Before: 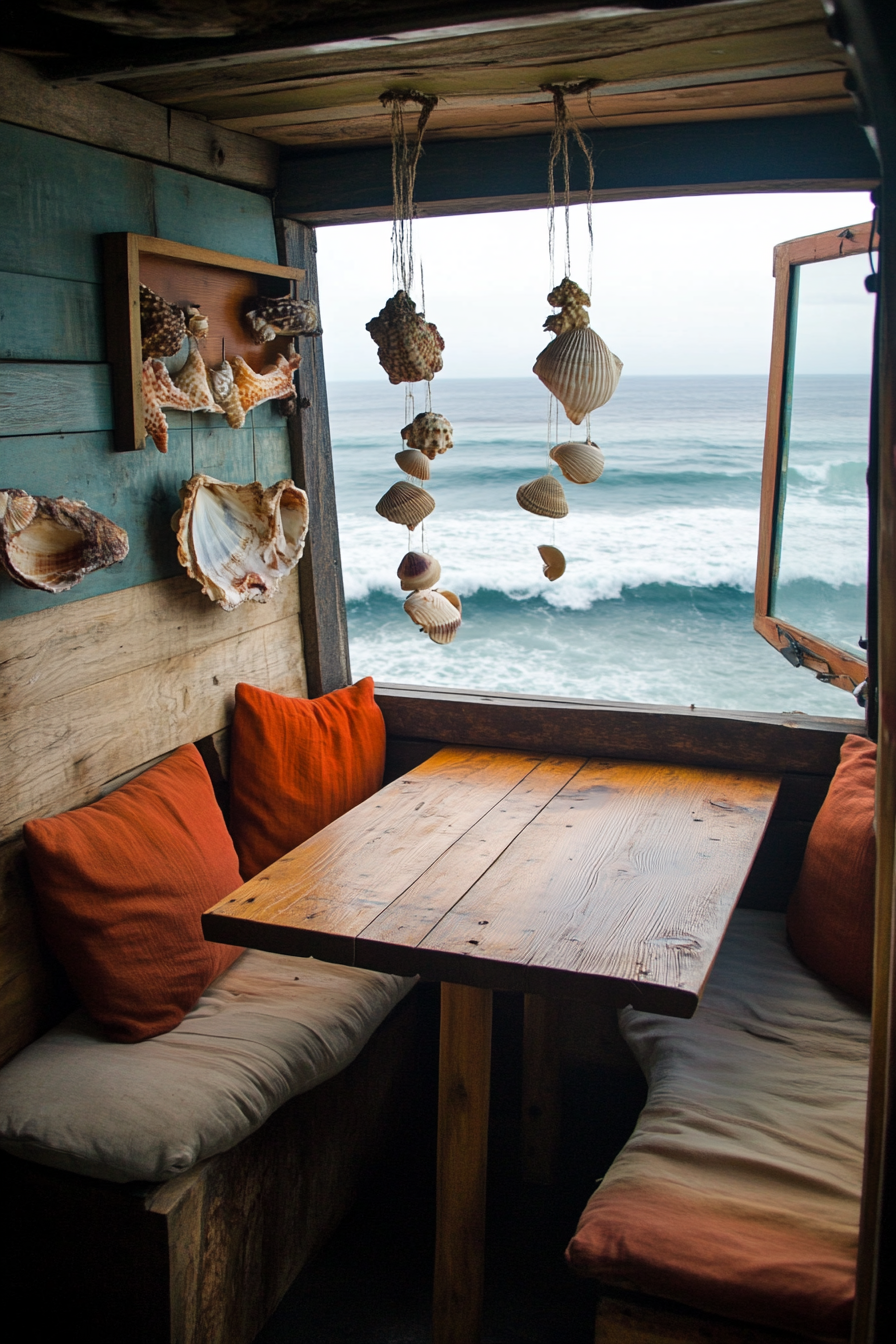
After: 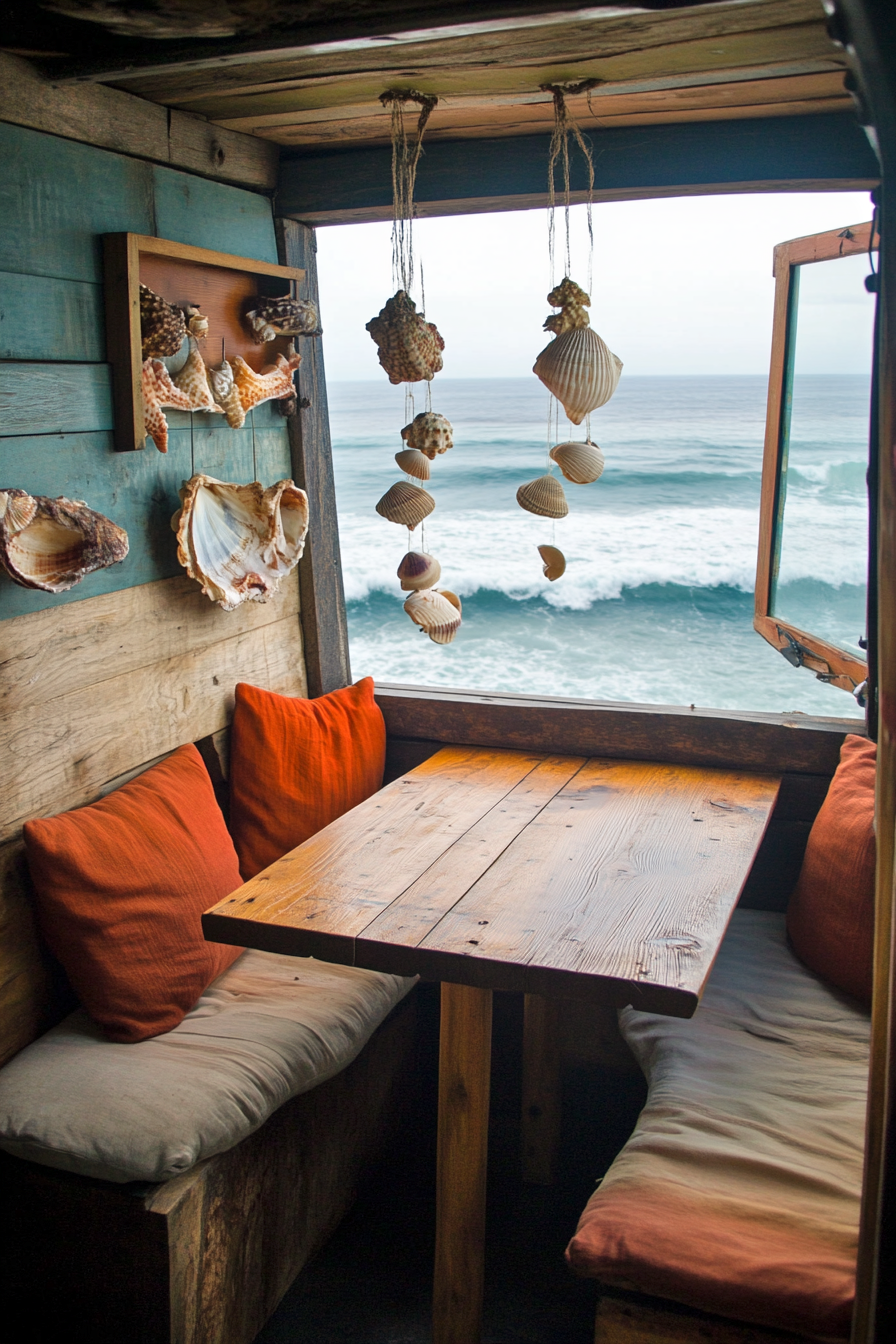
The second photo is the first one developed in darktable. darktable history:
tone equalizer: -8 EV 1.02 EV, -7 EV 1.04 EV, -6 EV 0.976 EV, -5 EV 0.964 EV, -4 EV 1.01 EV, -3 EV 0.758 EV, -2 EV 0.516 EV, -1 EV 0.269 EV
